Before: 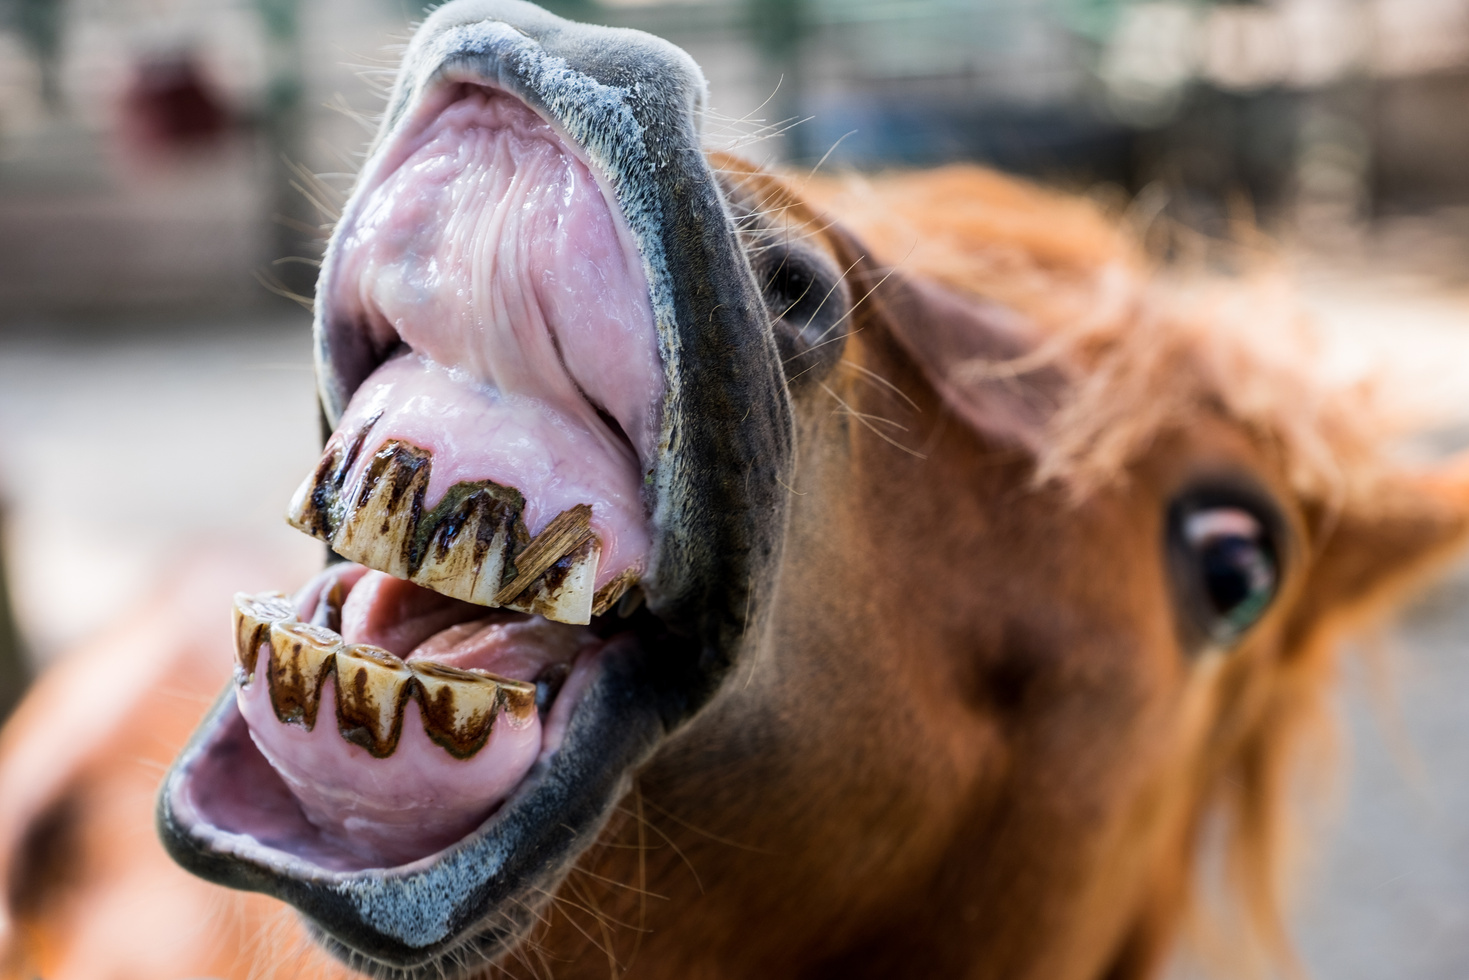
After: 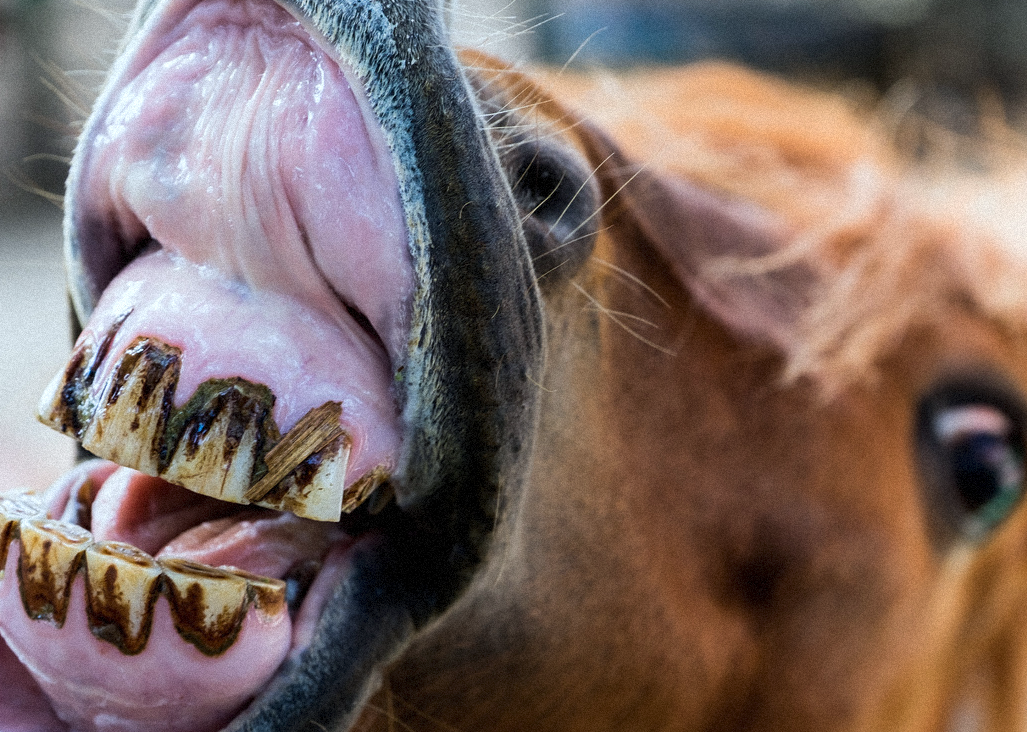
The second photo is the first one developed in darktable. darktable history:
crop and rotate: left 17.046%, top 10.659%, right 12.989%, bottom 14.553%
grain: mid-tones bias 0%
color calibration: output R [1.003, 0.027, -0.041, 0], output G [-0.018, 1.043, -0.038, 0], output B [0.071, -0.086, 1.017, 0], illuminant as shot in camera, x 0.359, y 0.362, temperature 4570.54 K
